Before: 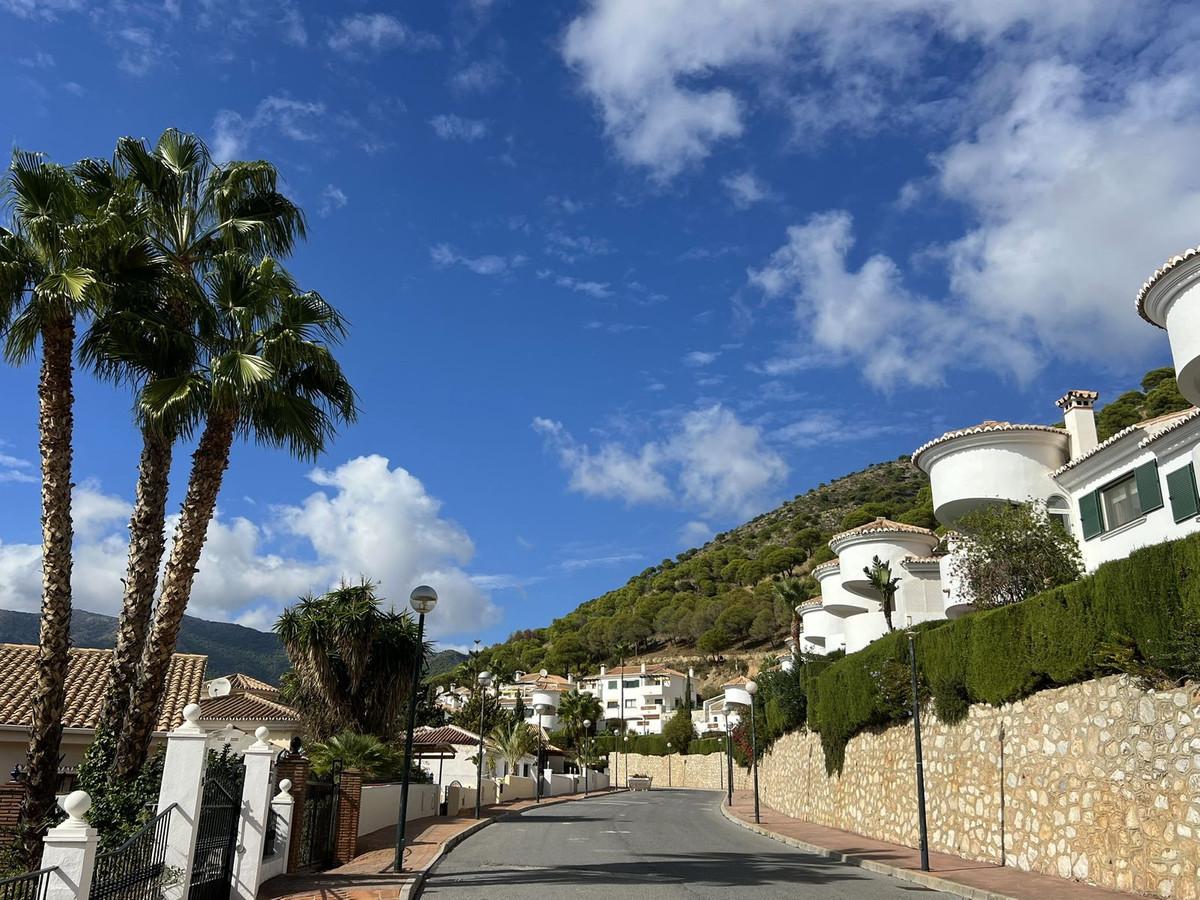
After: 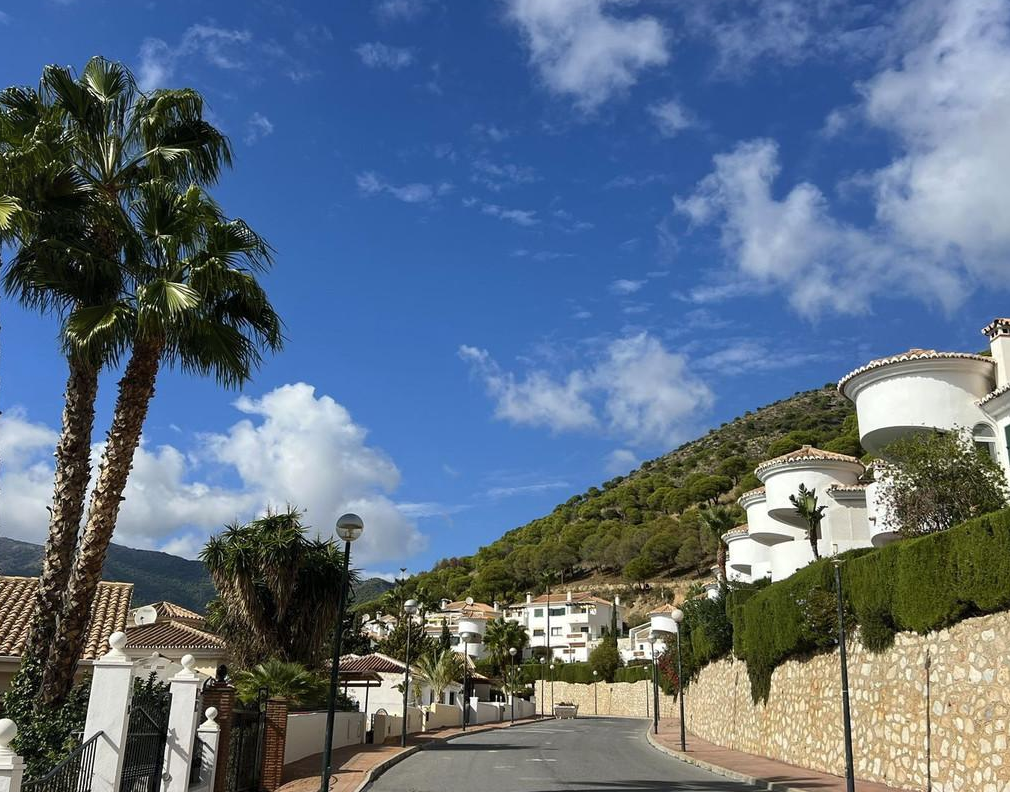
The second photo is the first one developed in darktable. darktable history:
crop: left 6.207%, top 8.092%, right 9.547%, bottom 3.894%
shadows and highlights: shadows 61.6, white point adjustment 0.306, highlights -33.94, compress 84.07%
